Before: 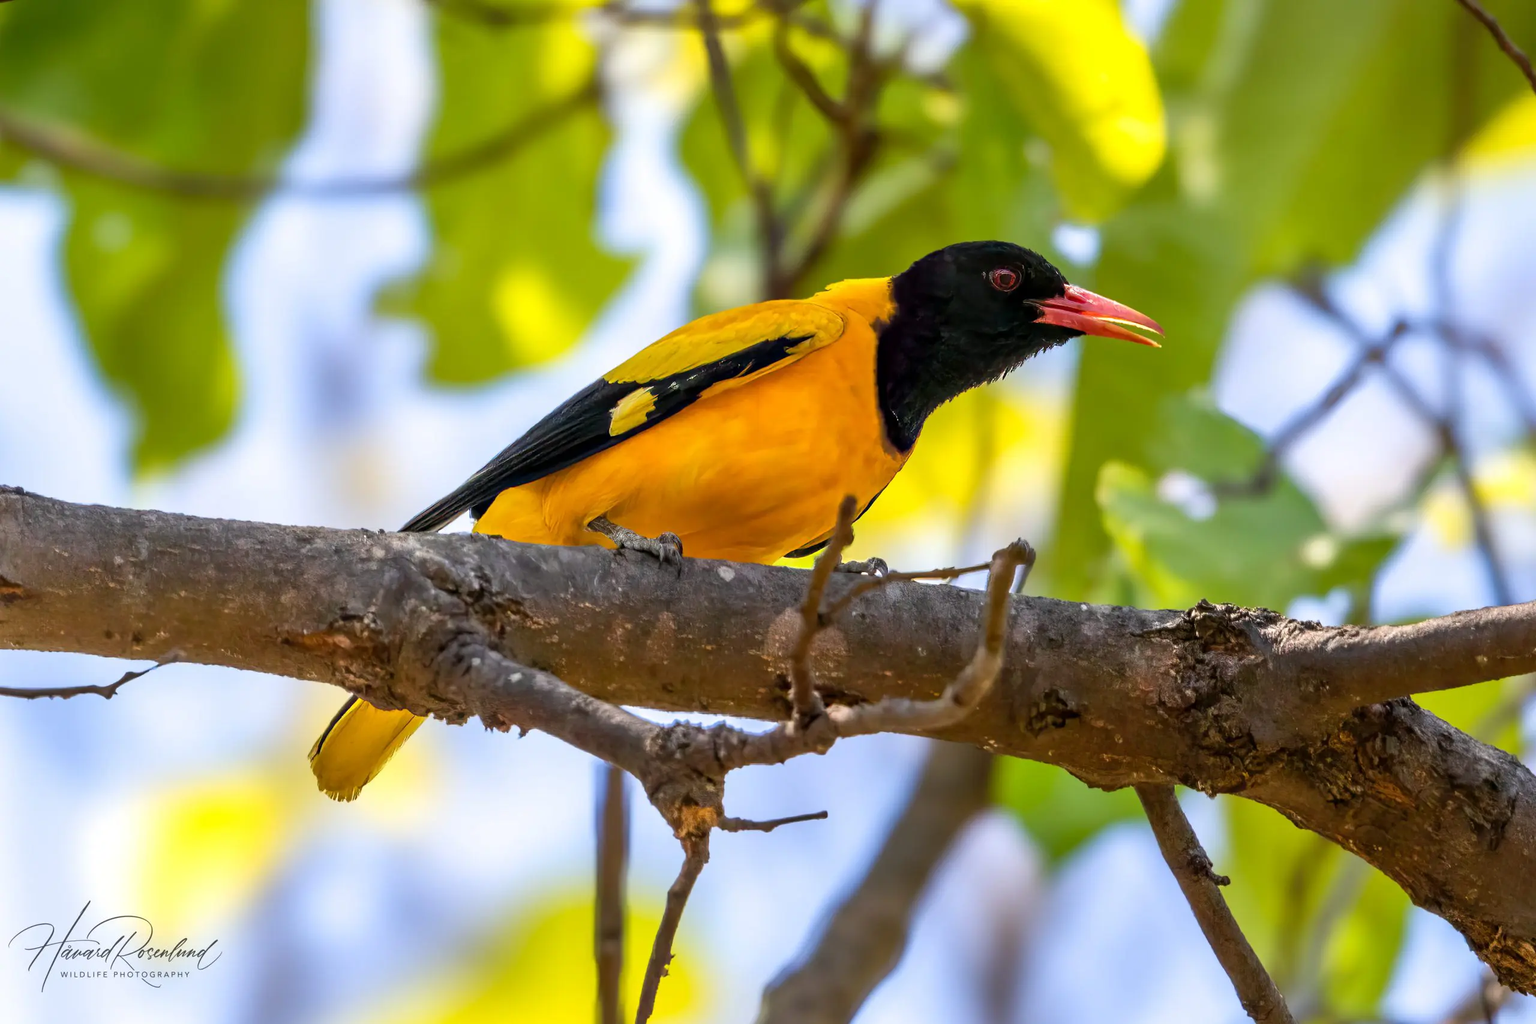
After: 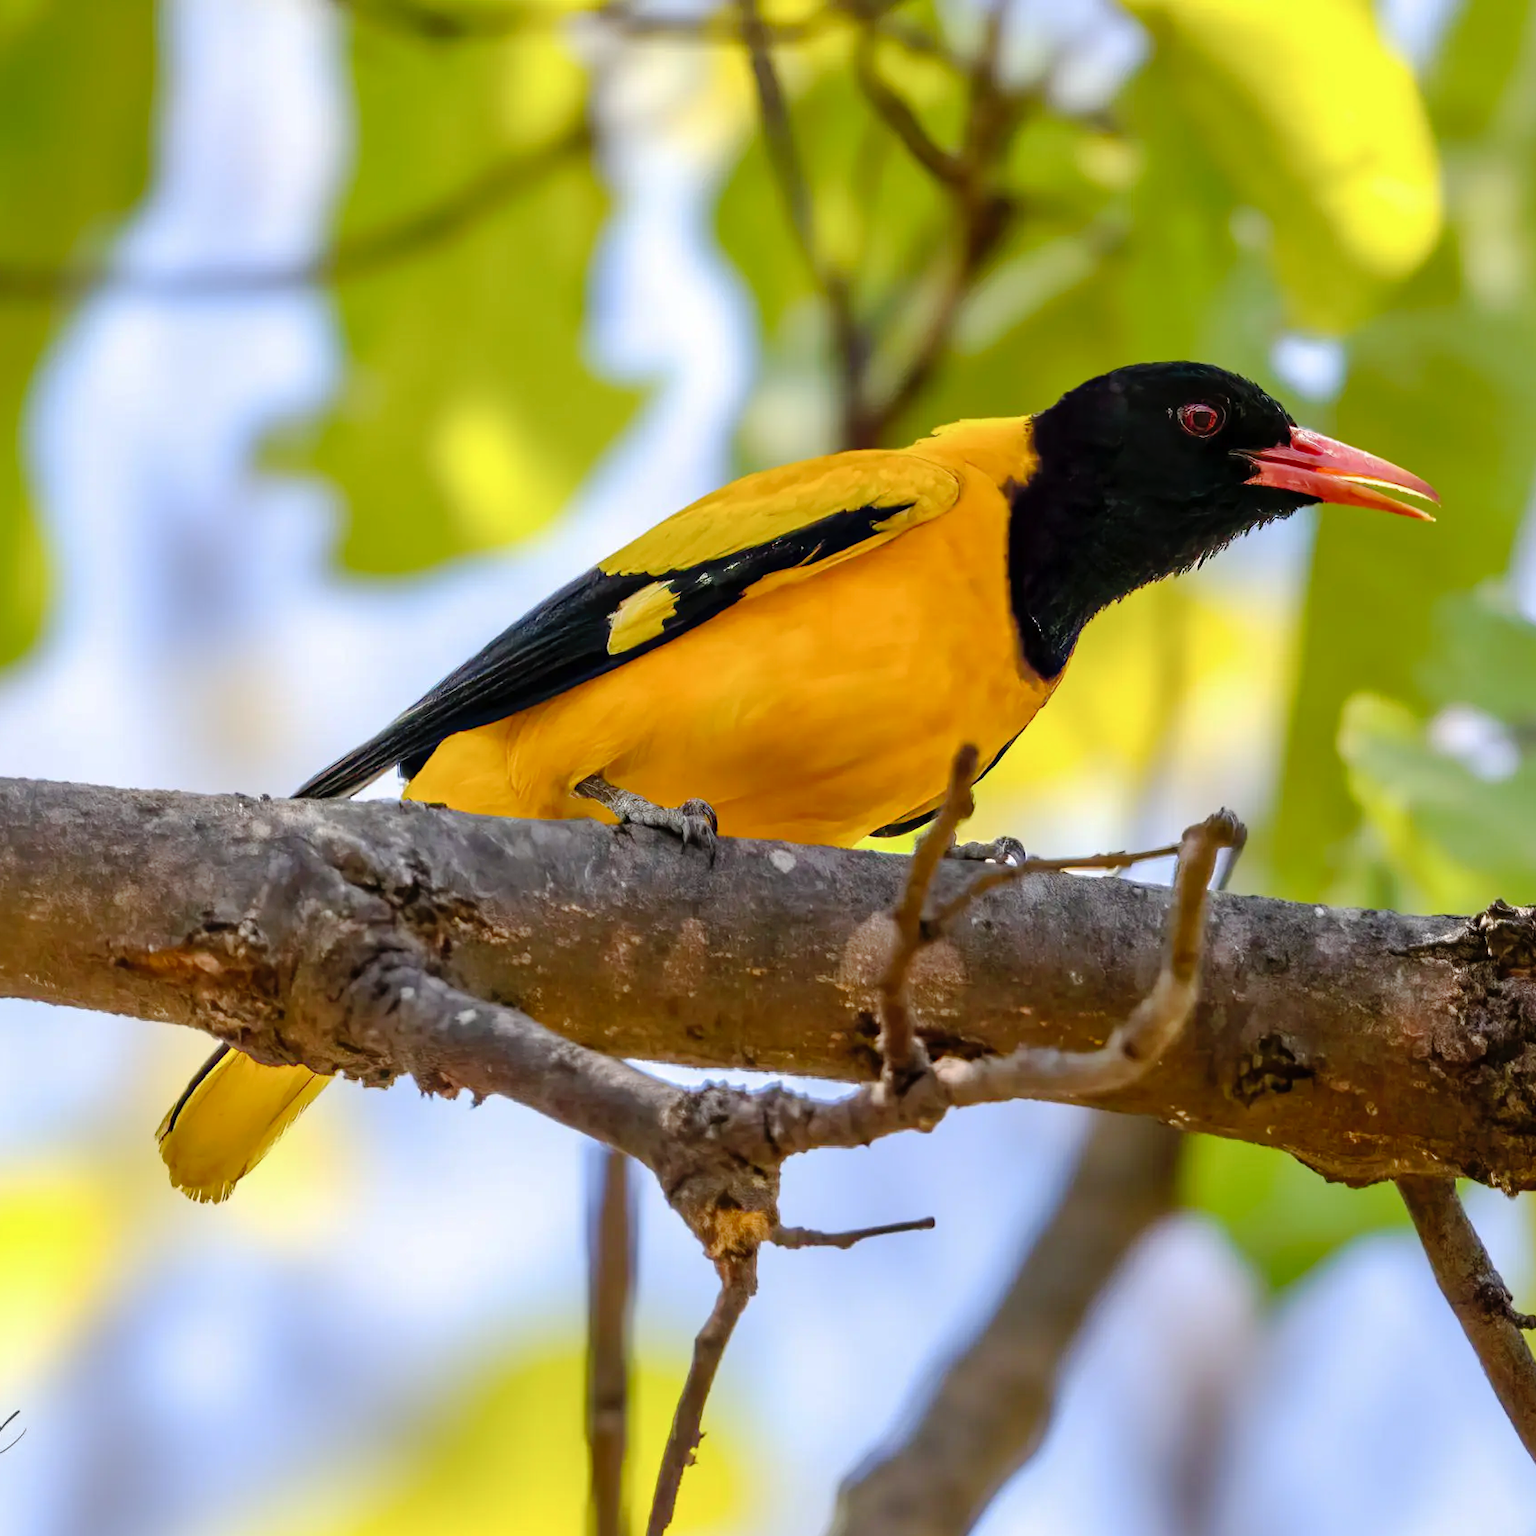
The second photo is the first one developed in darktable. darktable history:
crop and rotate: left 13.345%, right 20.002%
color zones: curves: ch1 [(0.25, 0.5) (0.747, 0.71)]
tone curve: curves: ch0 [(0, 0) (0.003, 0.006) (0.011, 0.014) (0.025, 0.024) (0.044, 0.035) (0.069, 0.046) (0.1, 0.074) (0.136, 0.115) (0.177, 0.161) (0.224, 0.226) (0.277, 0.293) (0.335, 0.364) (0.399, 0.441) (0.468, 0.52) (0.543, 0.58) (0.623, 0.657) (0.709, 0.72) (0.801, 0.794) (0.898, 0.883) (1, 1)], preserve colors none
